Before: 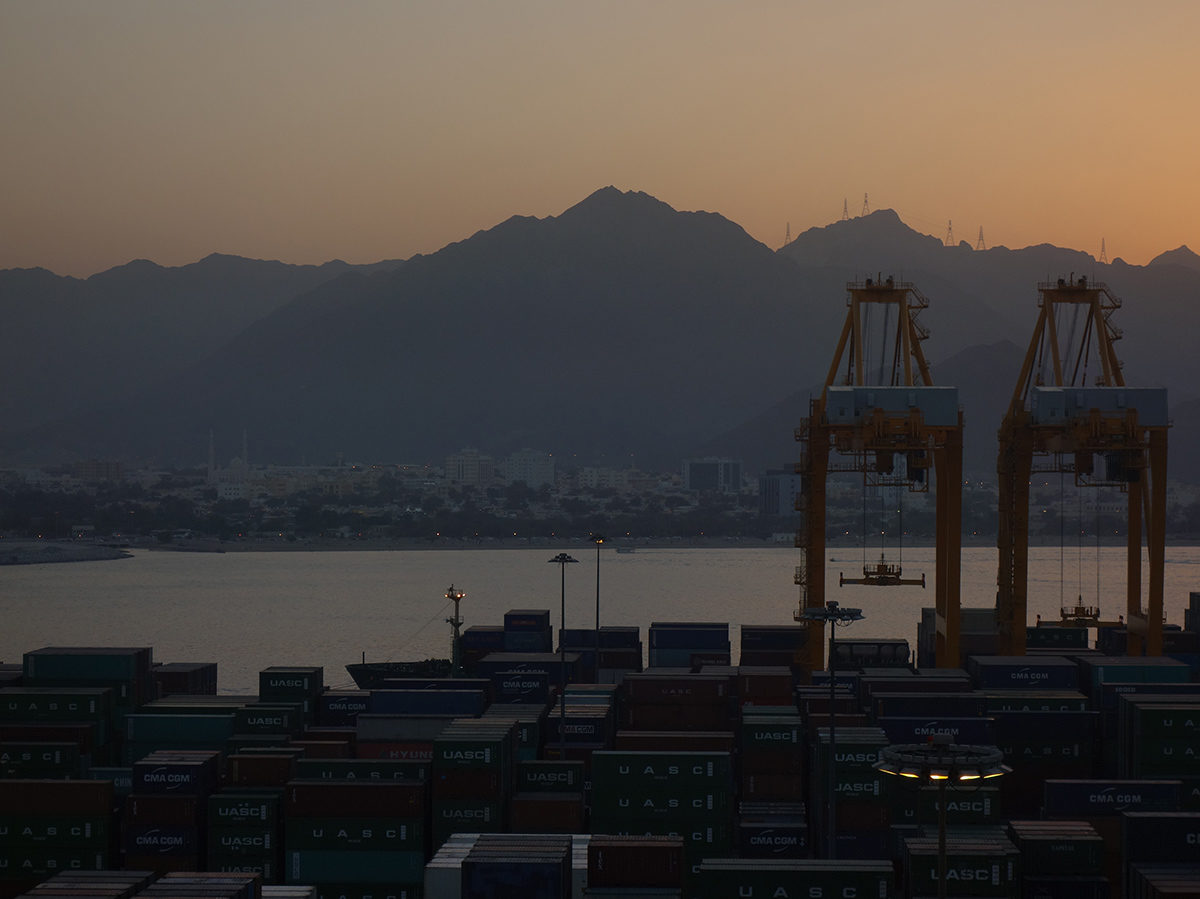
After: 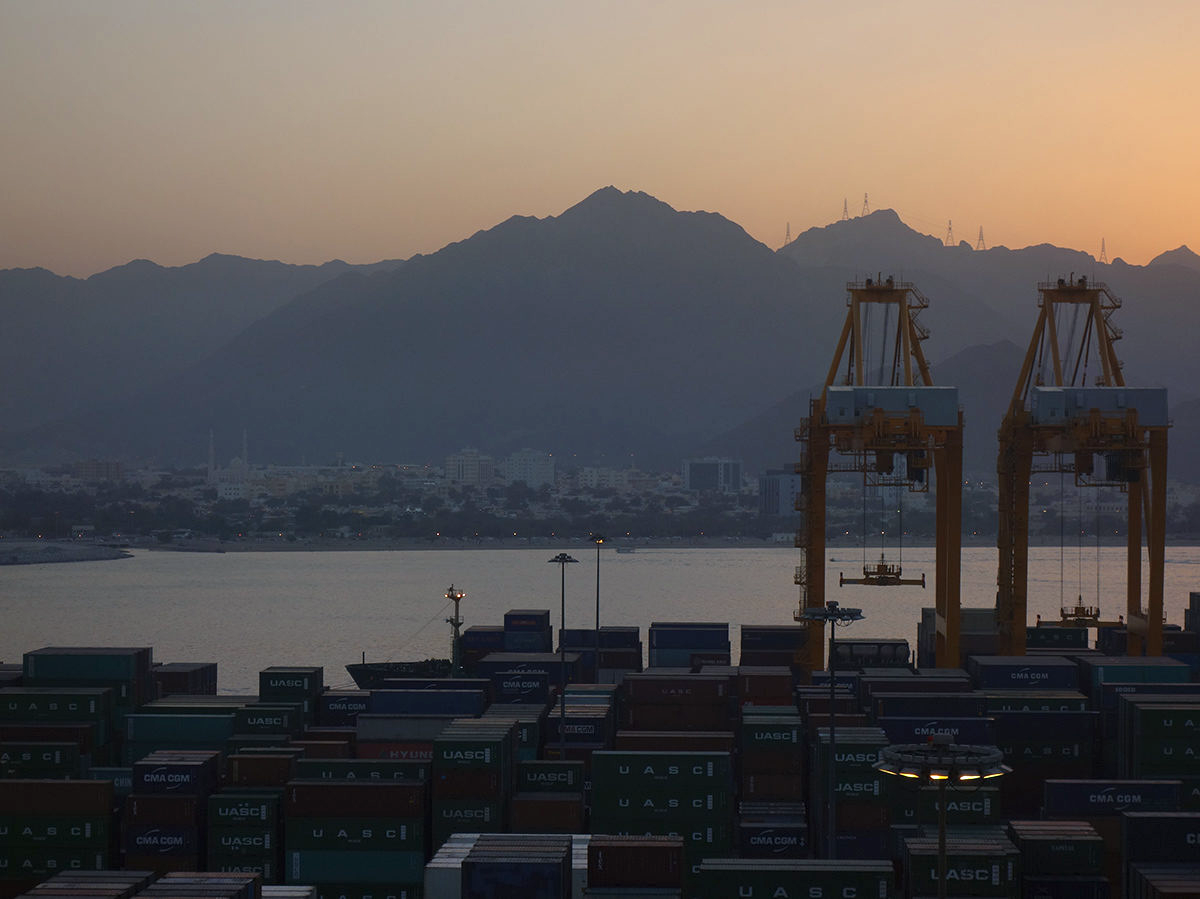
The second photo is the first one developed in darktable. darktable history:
exposure: black level correction 0, exposure 0.7 EV, compensate exposure bias true, compensate highlight preservation false
white balance: red 0.974, blue 1.044
